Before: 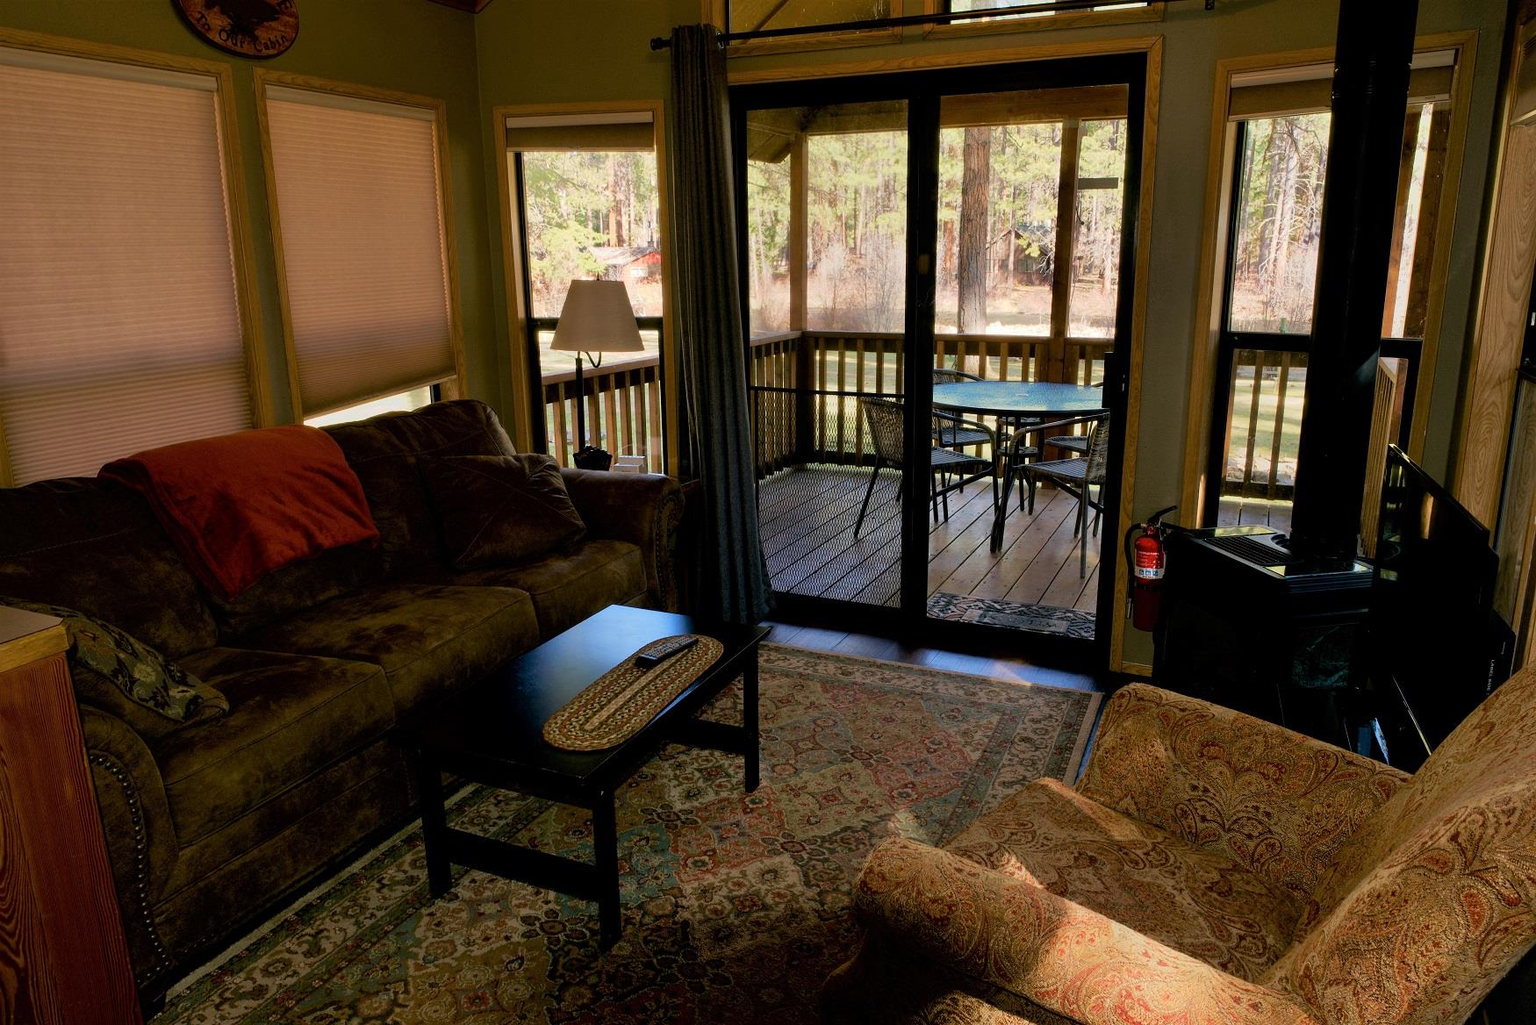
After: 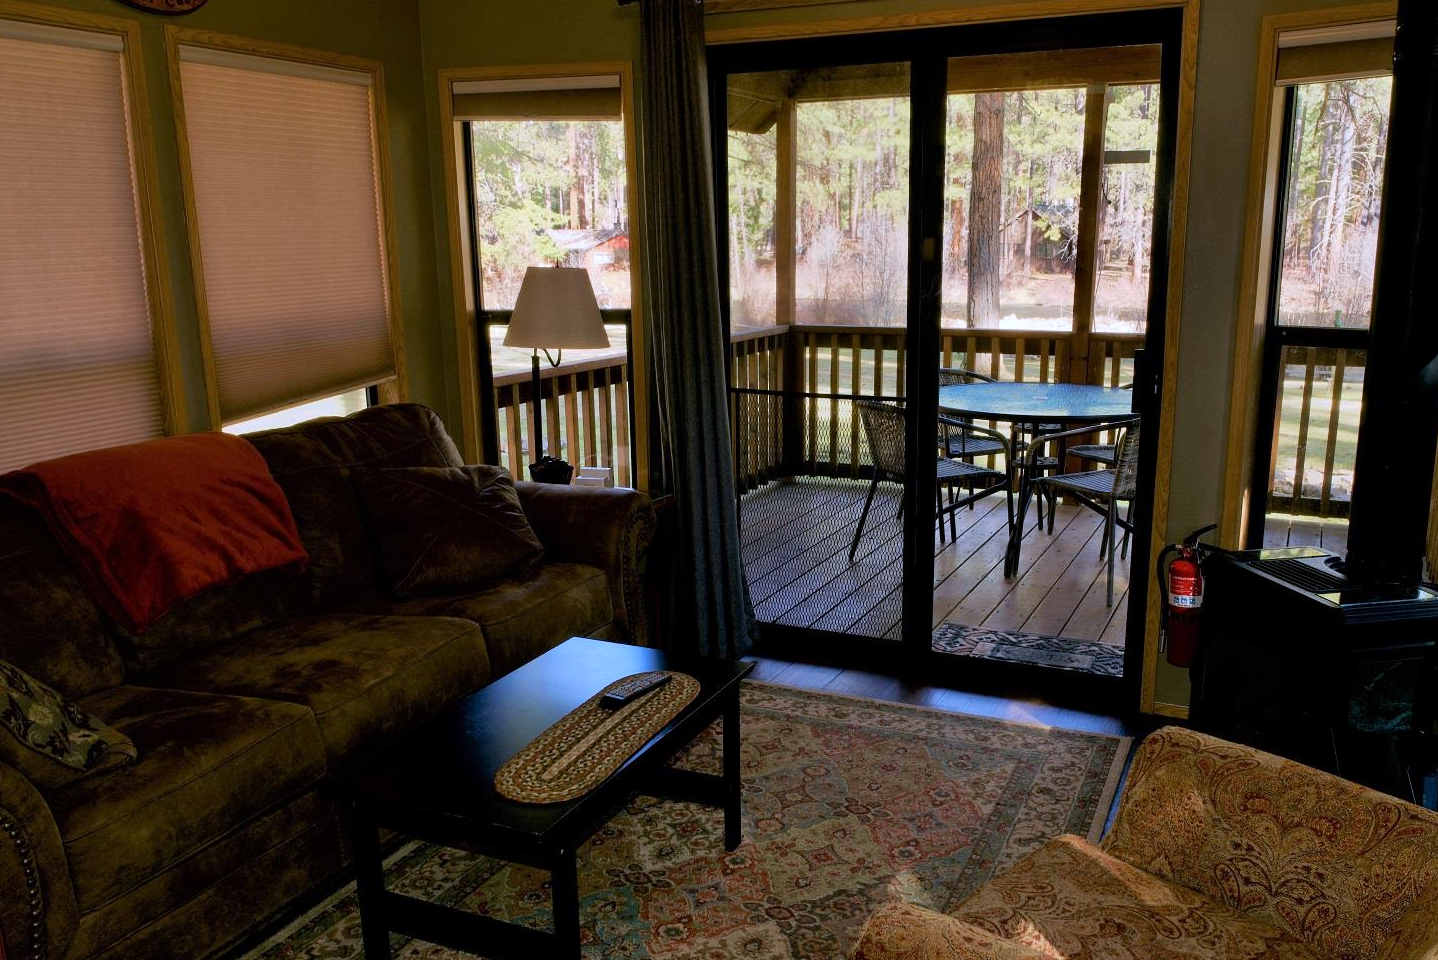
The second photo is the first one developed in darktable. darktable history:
crop and rotate: left 7.196%, top 4.574%, right 10.605%, bottom 13.178%
white balance: red 0.967, blue 1.119, emerald 0.756
